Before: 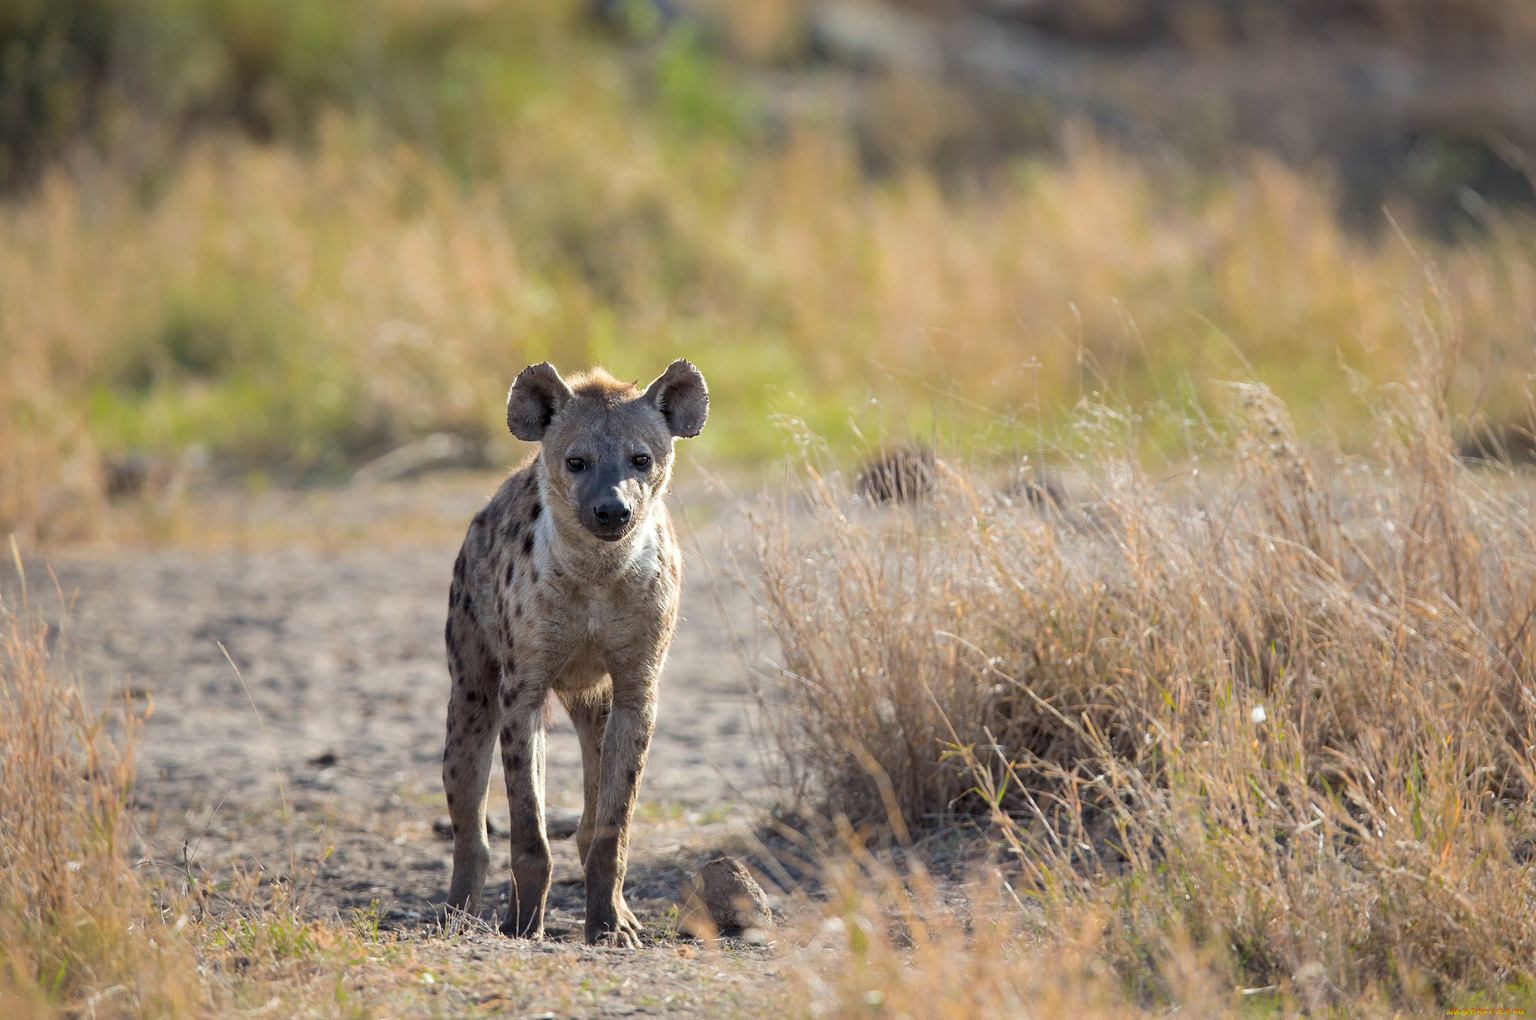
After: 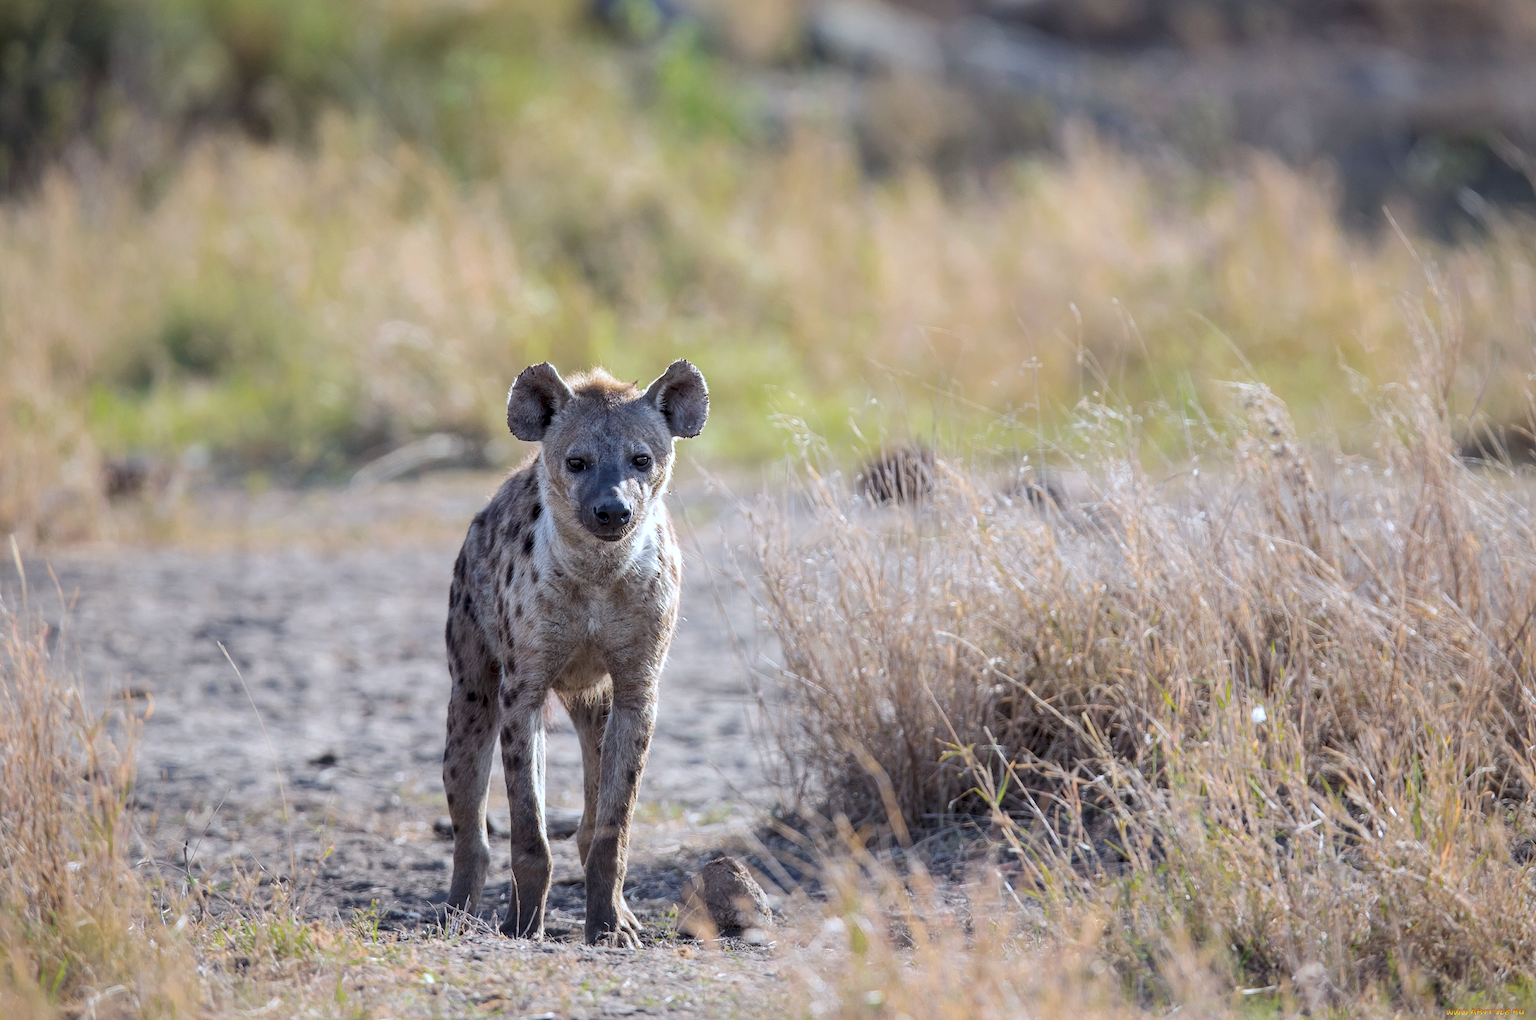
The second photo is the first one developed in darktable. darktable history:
local contrast: on, module defaults
tone curve: curves: ch0 [(0, 0) (0.003, 0.018) (0.011, 0.024) (0.025, 0.038) (0.044, 0.067) (0.069, 0.098) (0.1, 0.13) (0.136, 0.165) (0.177, 0.205) (0.224, 0.249) (0.277, 0.304) (0.335, 0.365) (0.399, 0.432) (0.468, 0.505) (0.543, 0.579) (0.623, 0.652) (0.709, 0.725) (0.801, 0.802) (0.898, 0.876) (1, 1)], preserve colors none
color calibration: illuminant as shot in camera, x 0.37, y 0.382, temperature 4313.7 K
